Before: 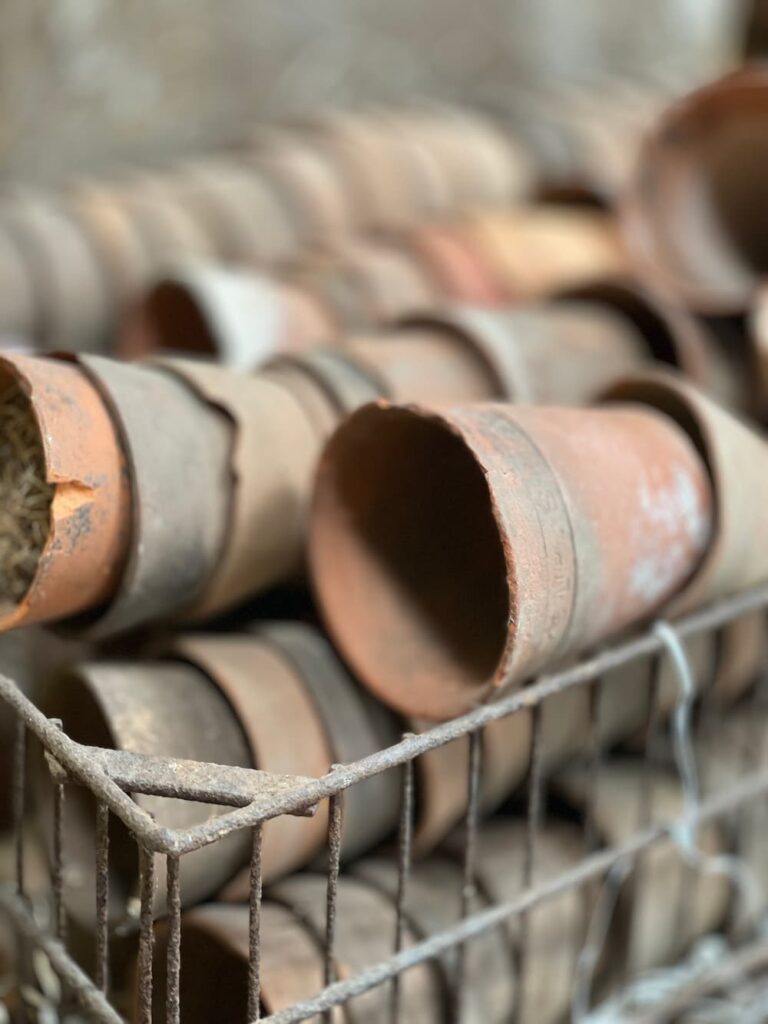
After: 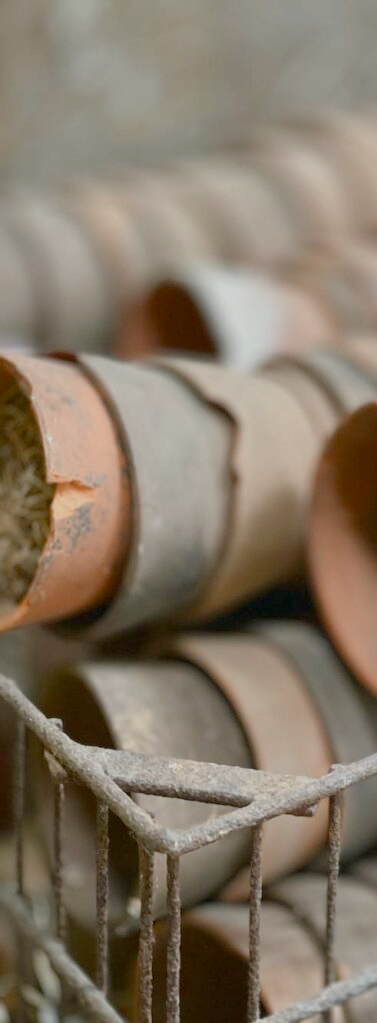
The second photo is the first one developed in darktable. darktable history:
tone equalizer: on, module defaults
color balance rgb: shadows lift › chroma 1%, shadows lift › hue 113°, highlights gain › chroma 0.2%, highlights gain › hue 333°, perceptual saturation grading › global saturation 20%, perceptual saturation grading › highlights -50%, perceptual saturation grading › shadows 25%, contrast -20%
crop and rotate: left 0%, top 0%, right 50.845%
